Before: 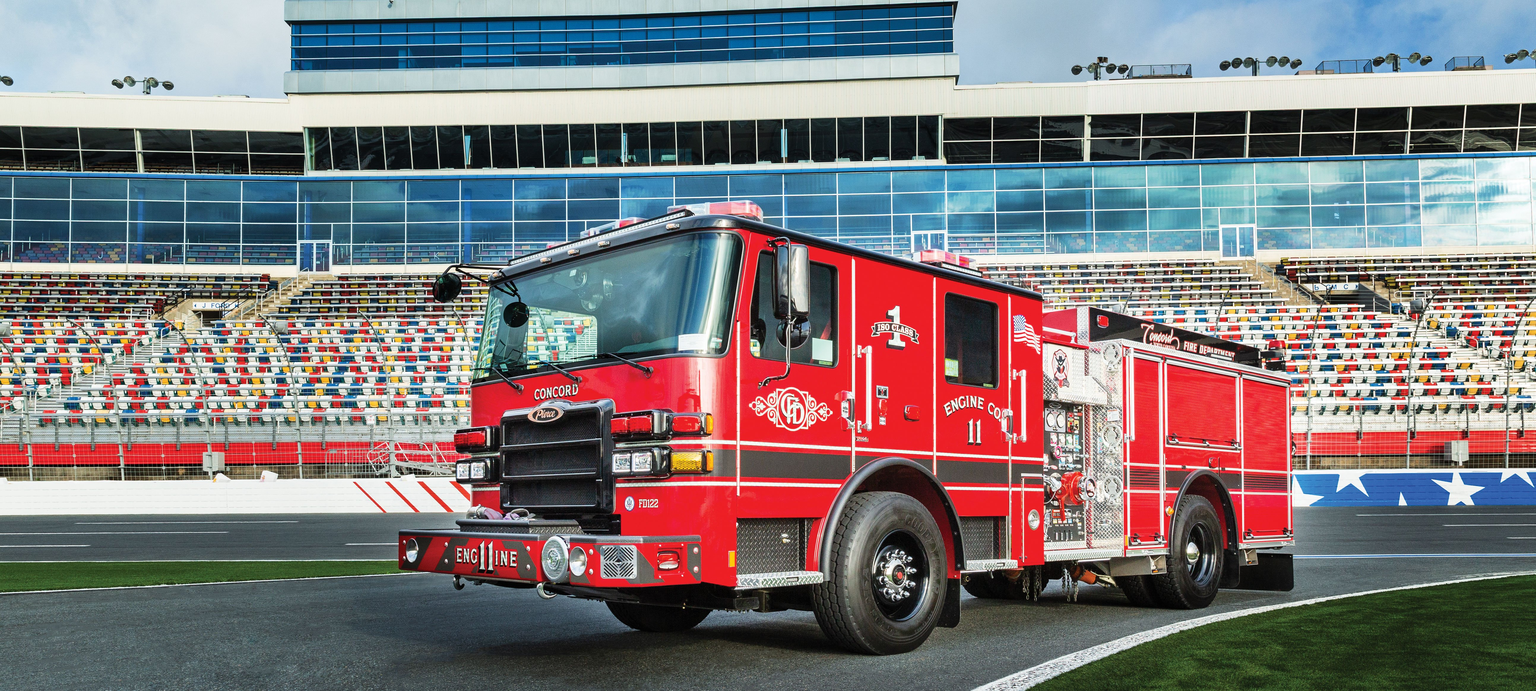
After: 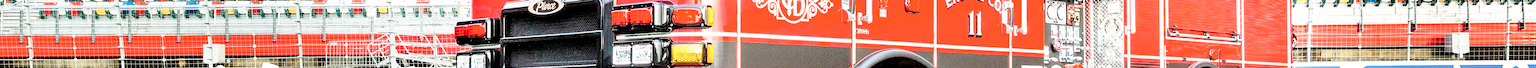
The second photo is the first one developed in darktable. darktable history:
rgb levels: levels [[0.013, 0.434, 0.89], [0, 0.5, 1], [0, 0.5, 1]]
crop and rotate: top 59.084%, bottom 30.916%
base curve: curves: ch0 [(0, 0) (0.032, 0.037) (0.105, 0.228) (0.435, 0.76) (0.856, 0.983) (1, 1)], preserve colors none
